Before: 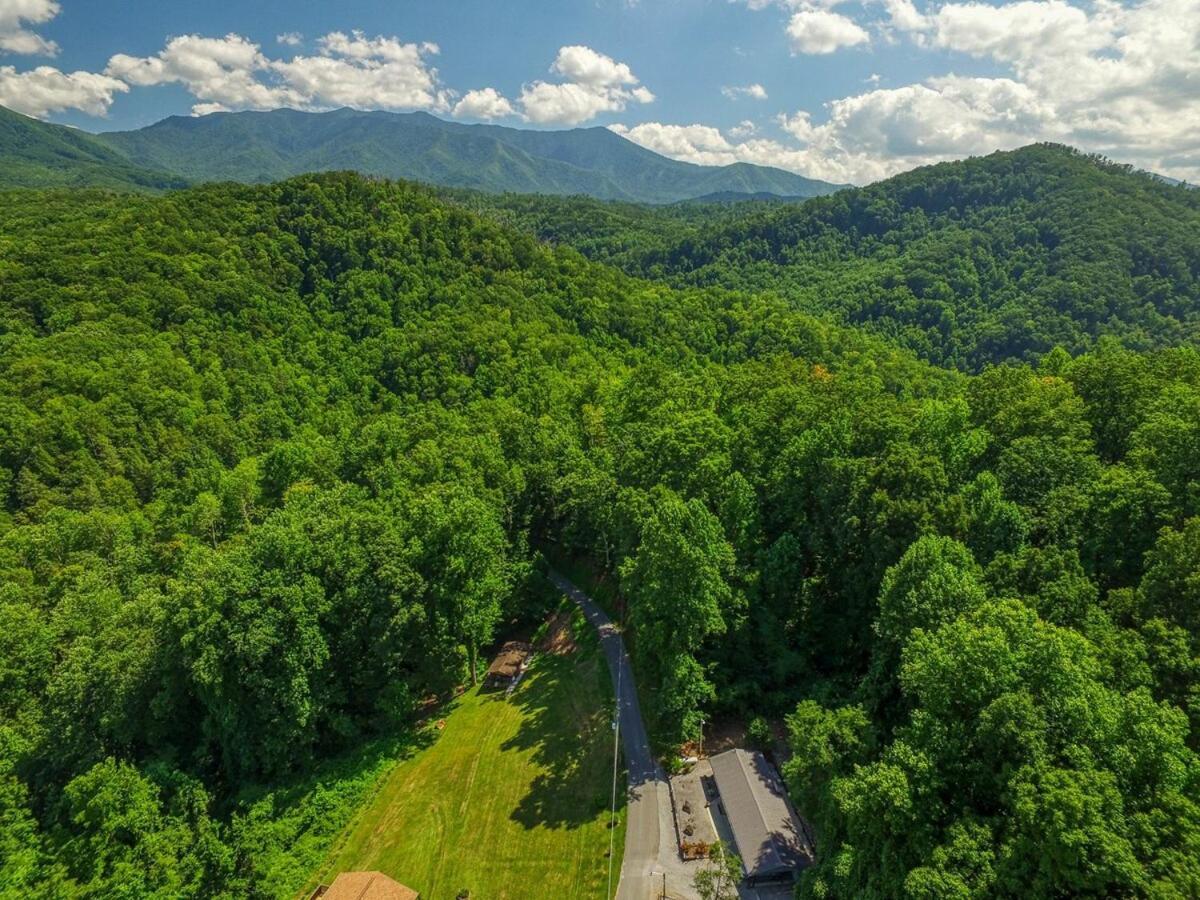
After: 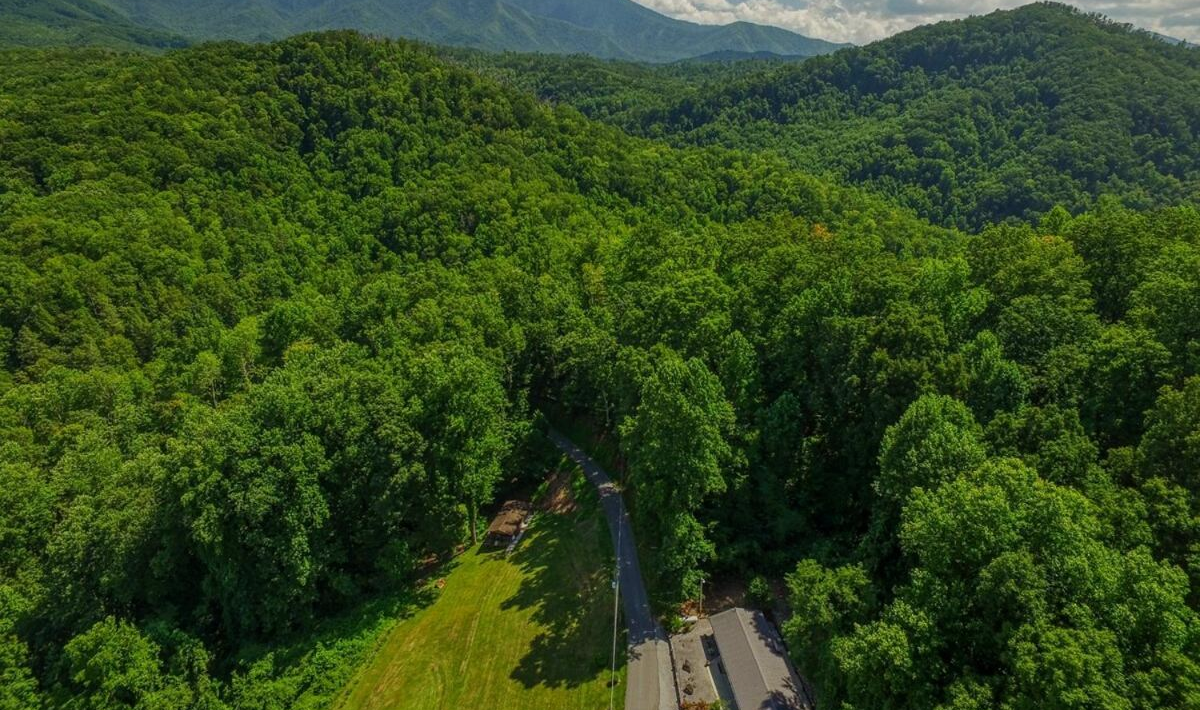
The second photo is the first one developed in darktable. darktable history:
crop and rotate: top 15.695%, bottom 5.315%
exposure: exposure -0.463 EV, compensate highlight preservation false
